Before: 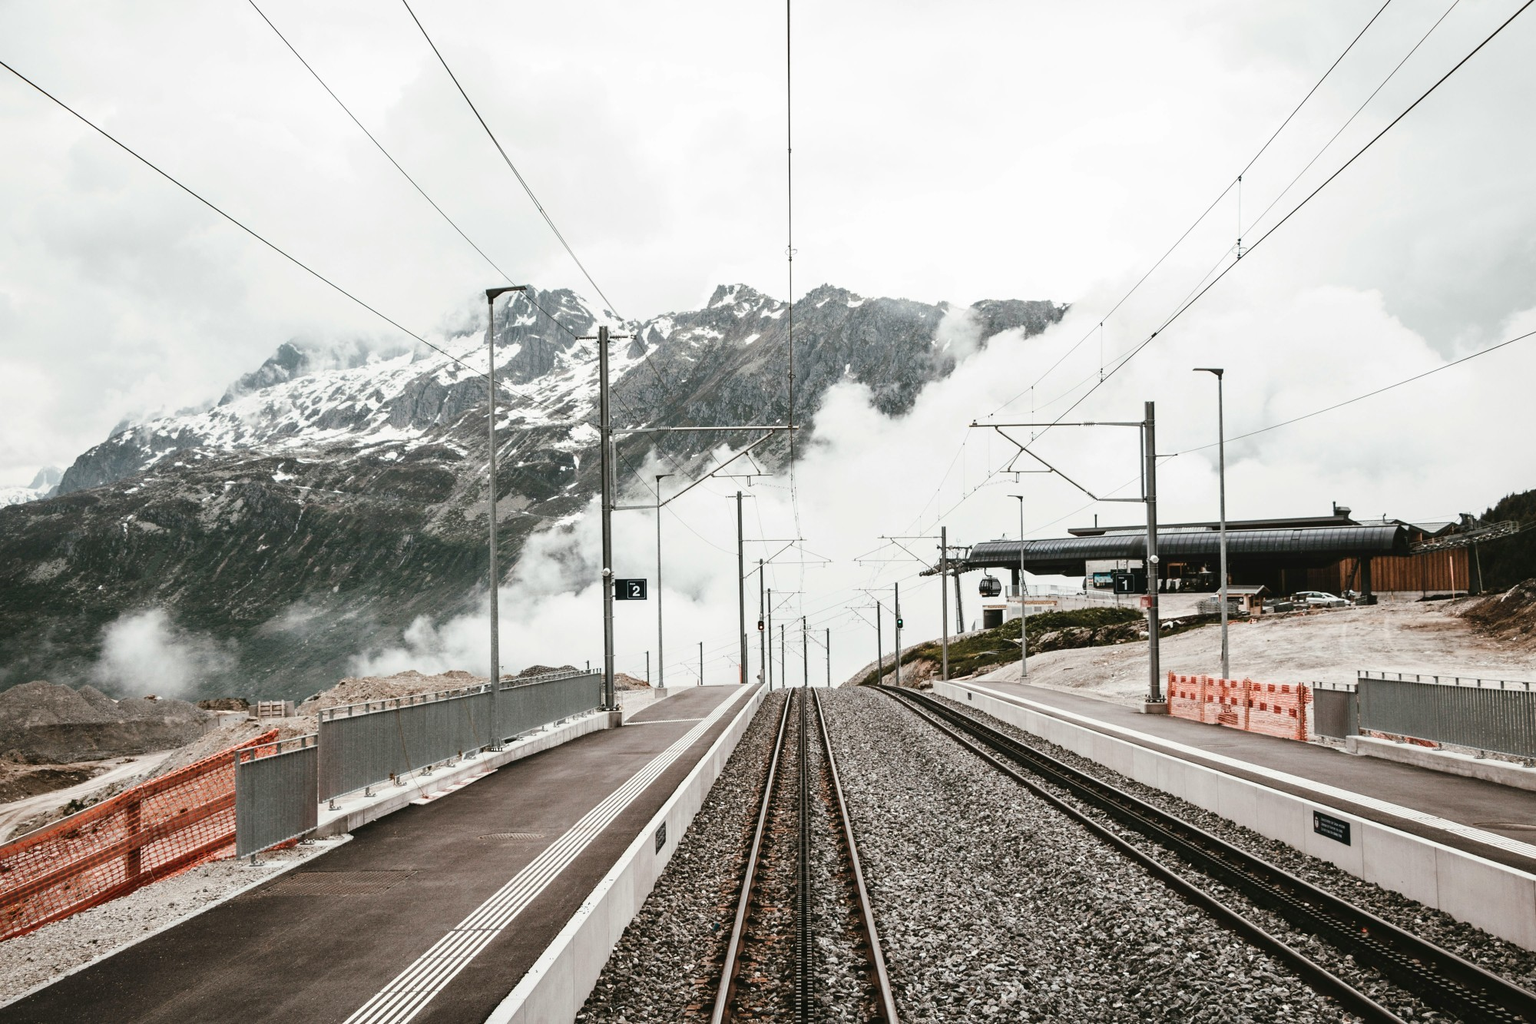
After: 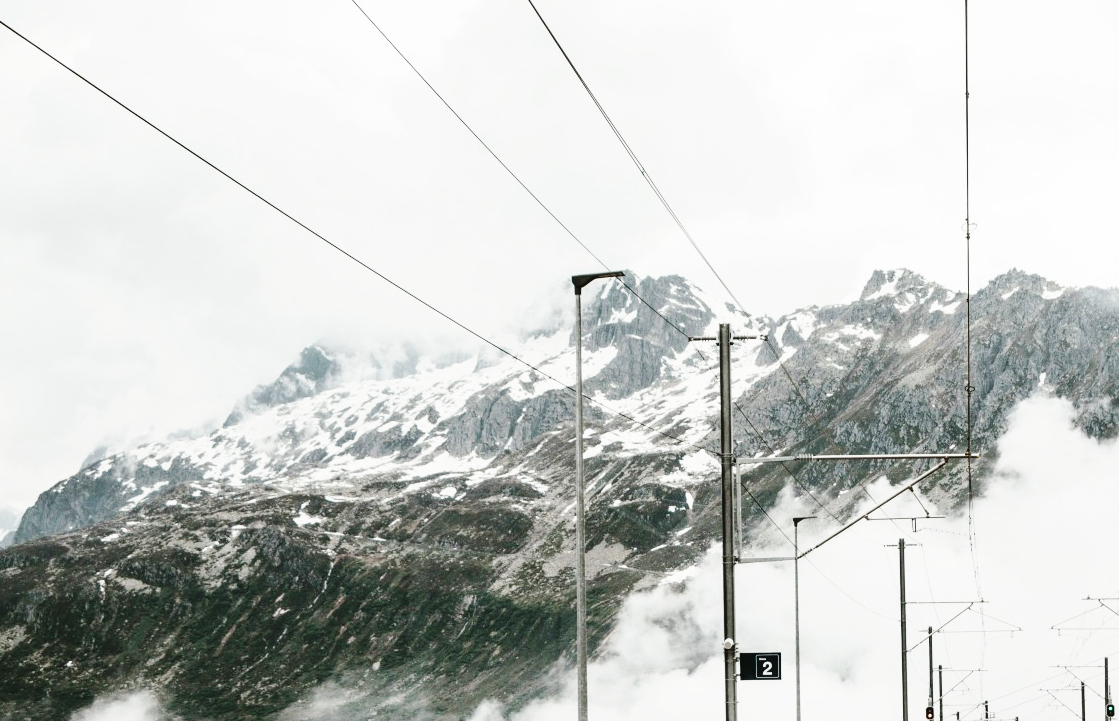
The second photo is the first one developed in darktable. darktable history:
base curve: curves: ch0 [(0, 0) (0.036, 0.025) (0.121, 0.166) (0.206, 0.329) (0.605, 0.79) (1, 1)], preserve colors none
crop and rotate: left 3.051%, top 7.622%, right 40.984%, bottom 38.25%
